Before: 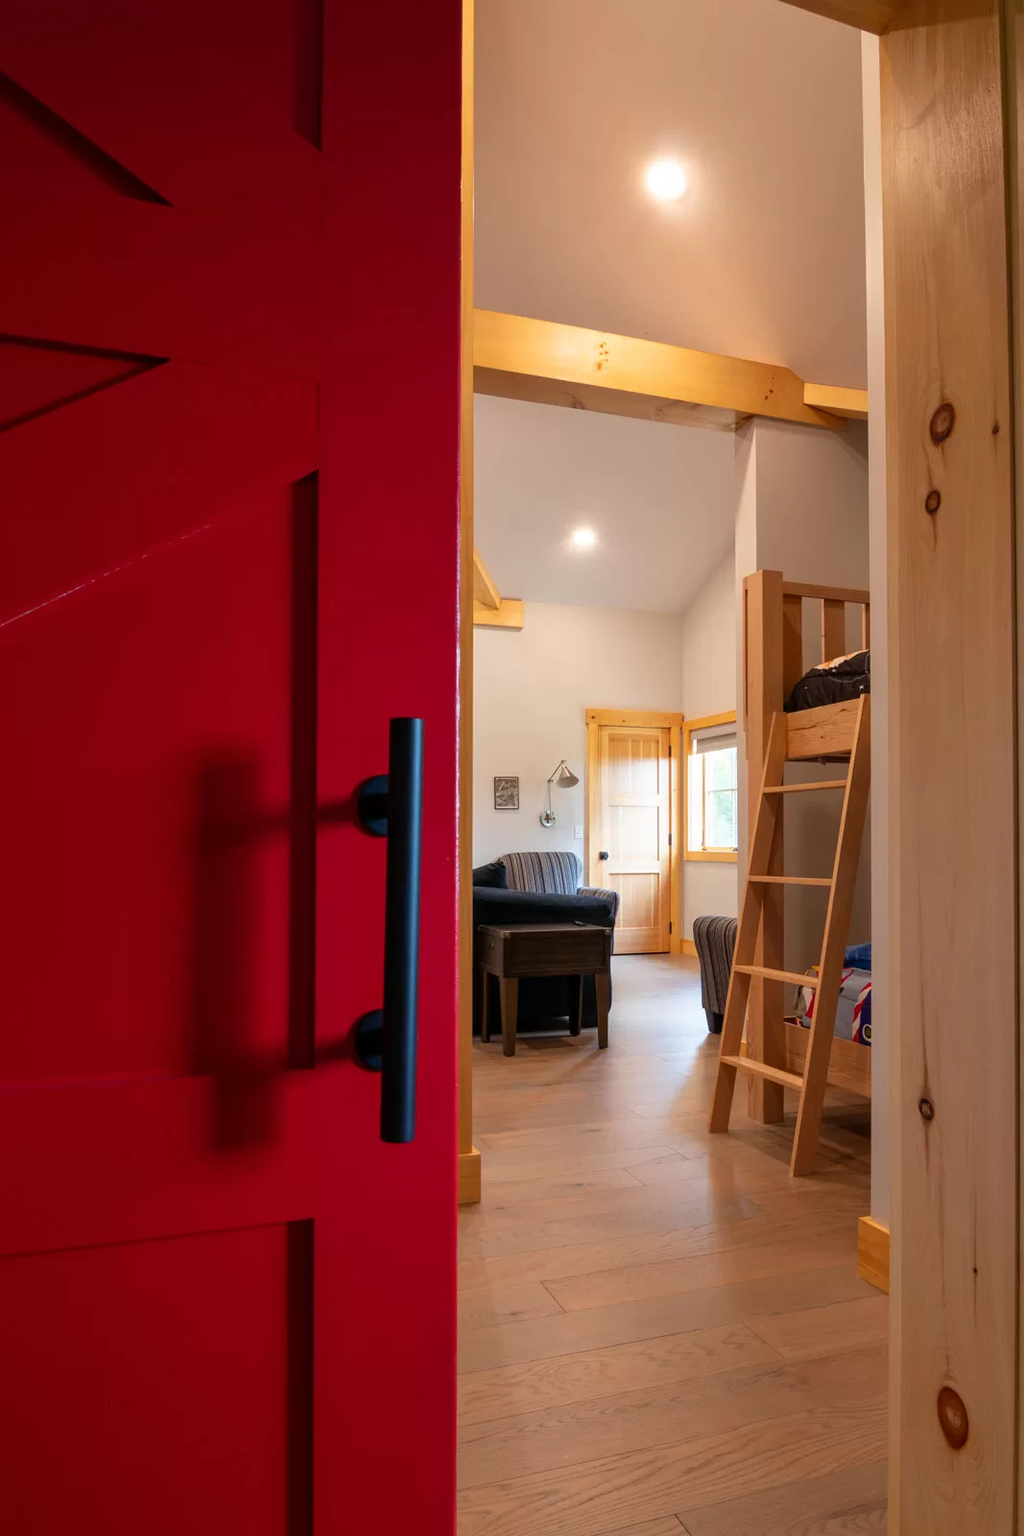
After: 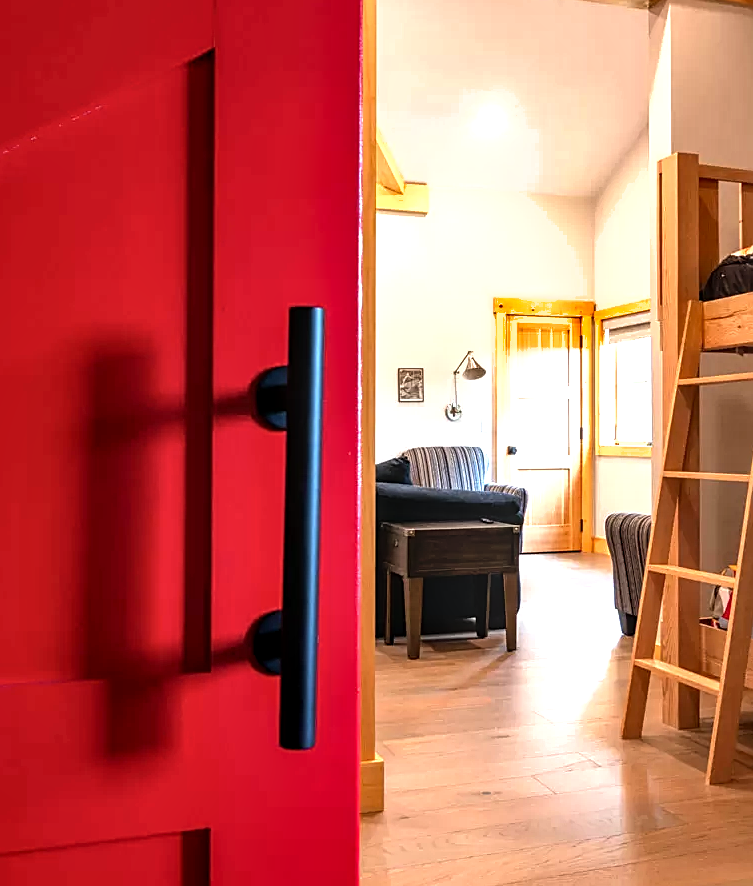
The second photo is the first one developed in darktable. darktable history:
sharpen: on, module defaults
exposure: exposure 0.443 EV, compensate highlight preservation false
local contrast: on, module defaults
shadows and highlights: low approximation 0.01, soften with gaussian
tone equalizer: -8 EV -0.739 EV, -7 EV -0.723 EV, -6 EV -0.57 EV, -5 EV -0.417 EV, -3 EV 0.4 EV, -2 EV 0.6 EV, -1 EV 0.674 EV, +0 EV 0.735 EV
crop: left 11.046%, top 27.595%, right 18.307%, bottom 17.024%
